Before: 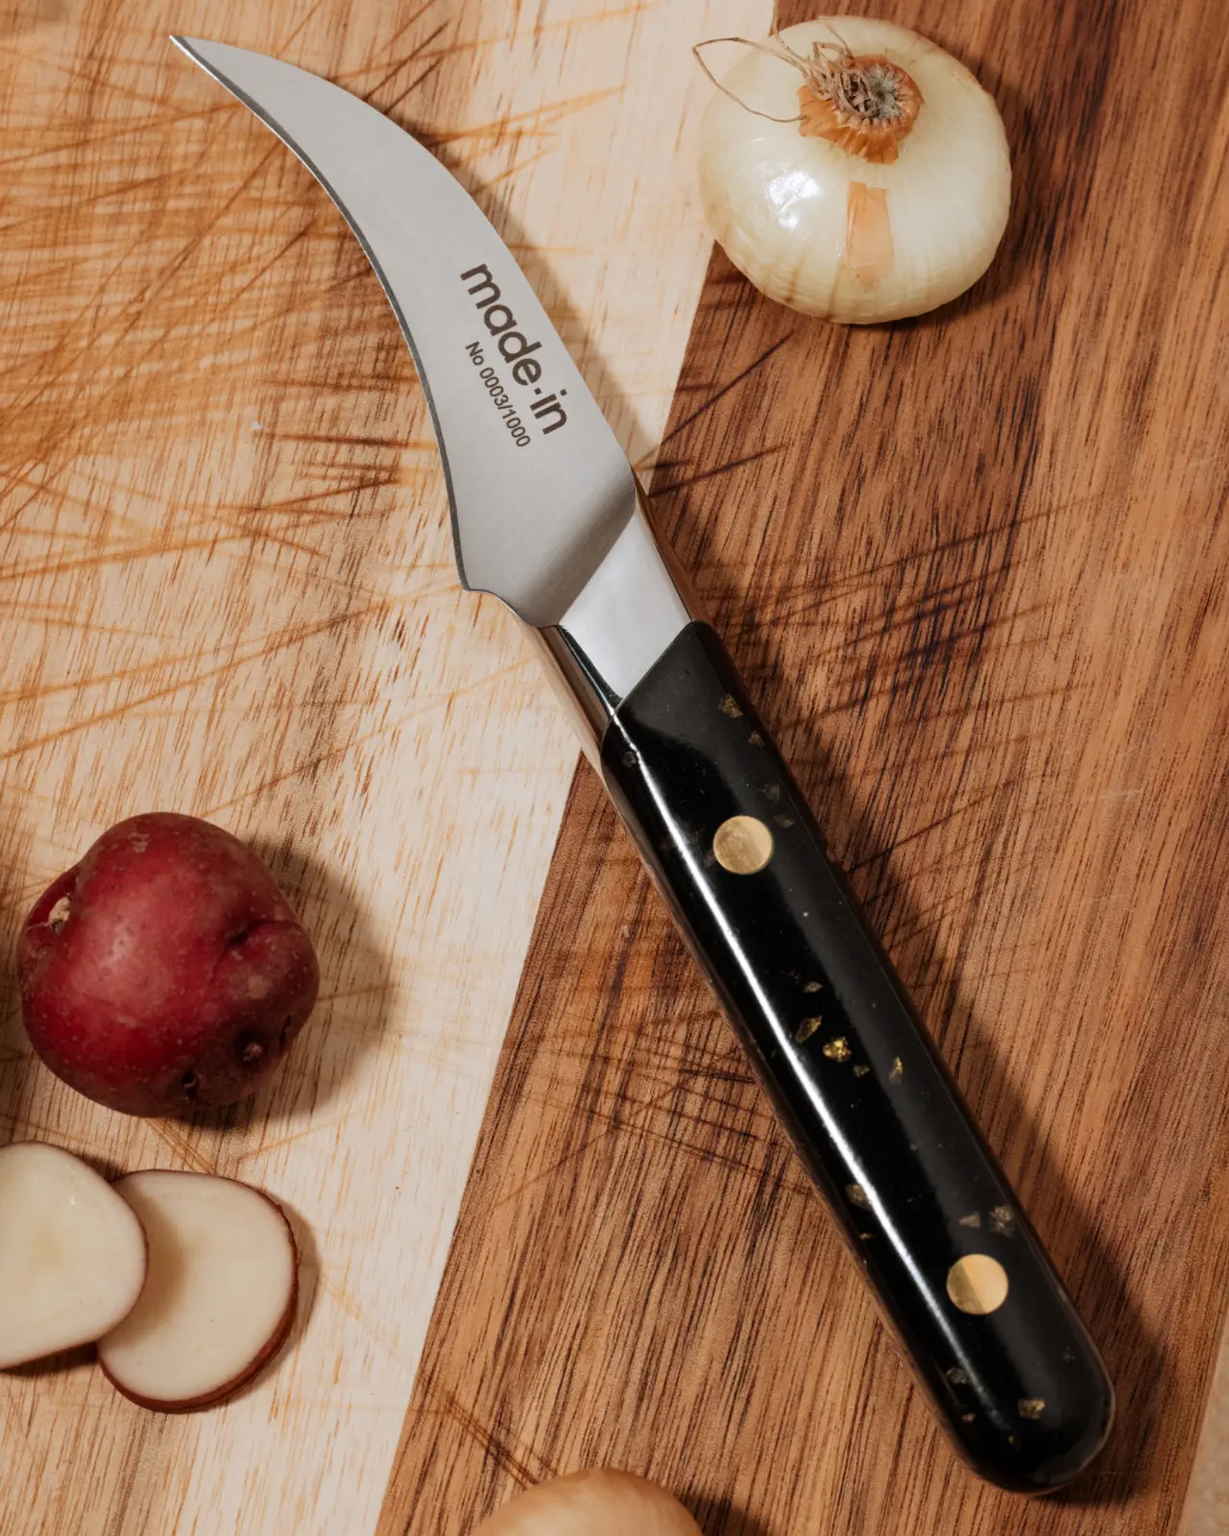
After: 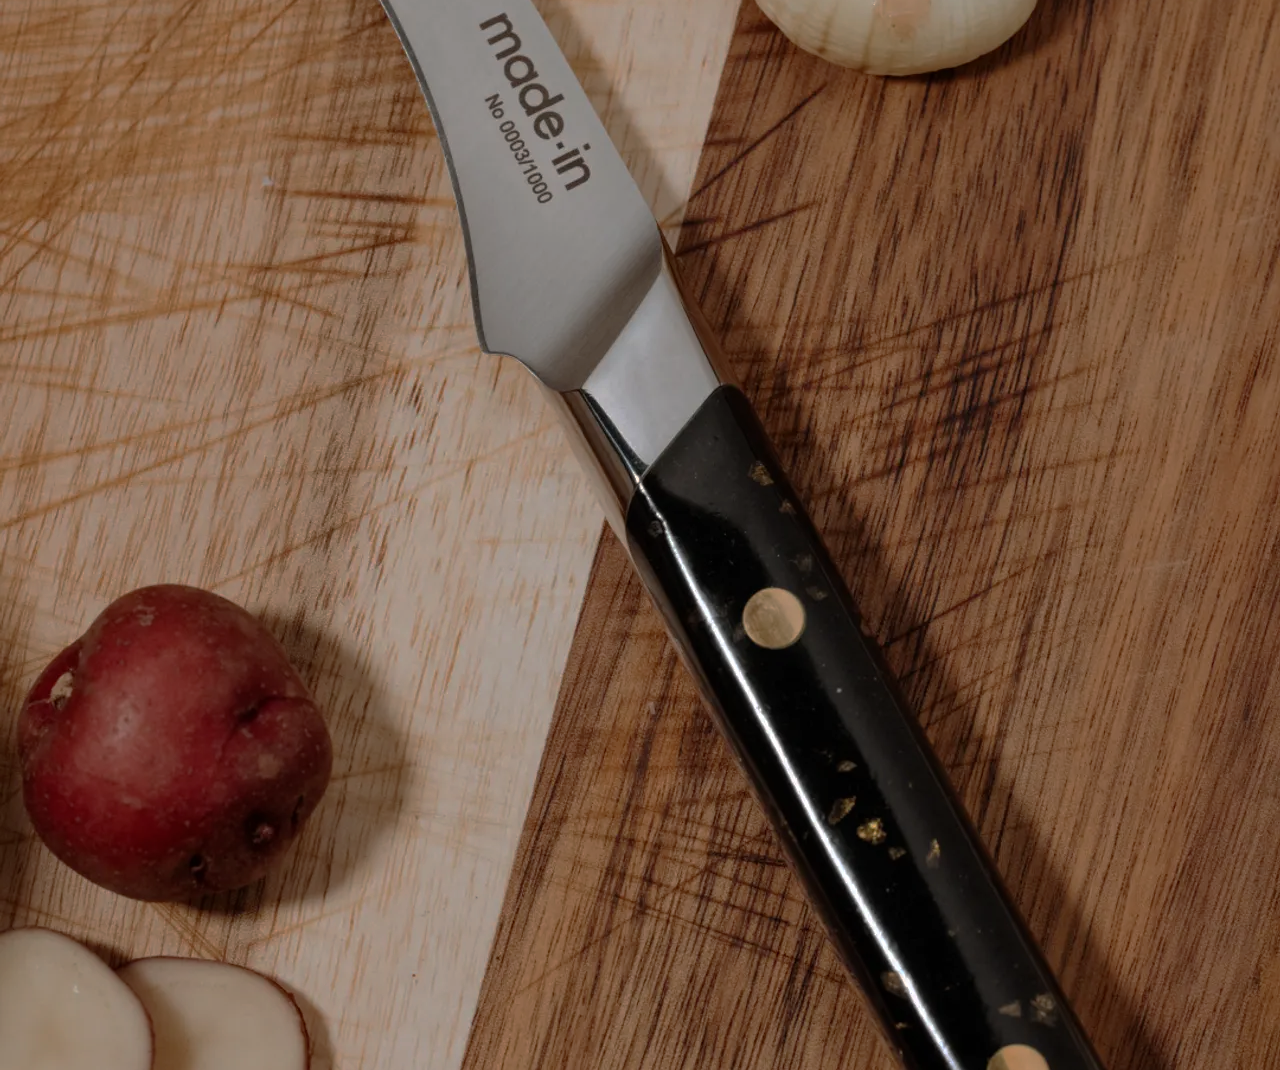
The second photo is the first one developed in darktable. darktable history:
base curve: curves: ch0 [(0, 0) (0.841, 0.609) (1, 1)], preserve colors none
crop: top 16.378%, bottom 16.718%
